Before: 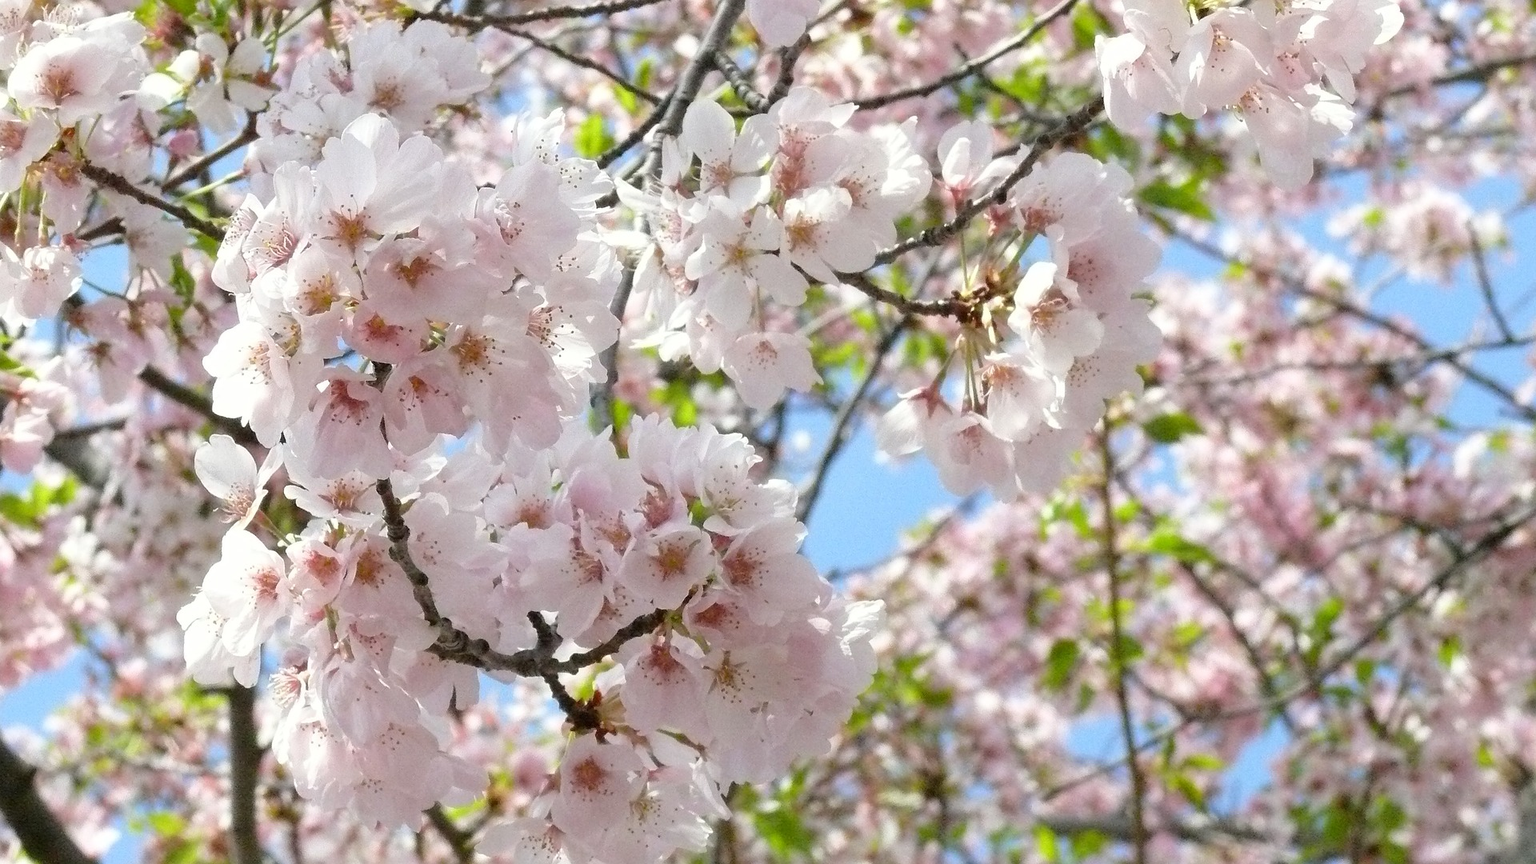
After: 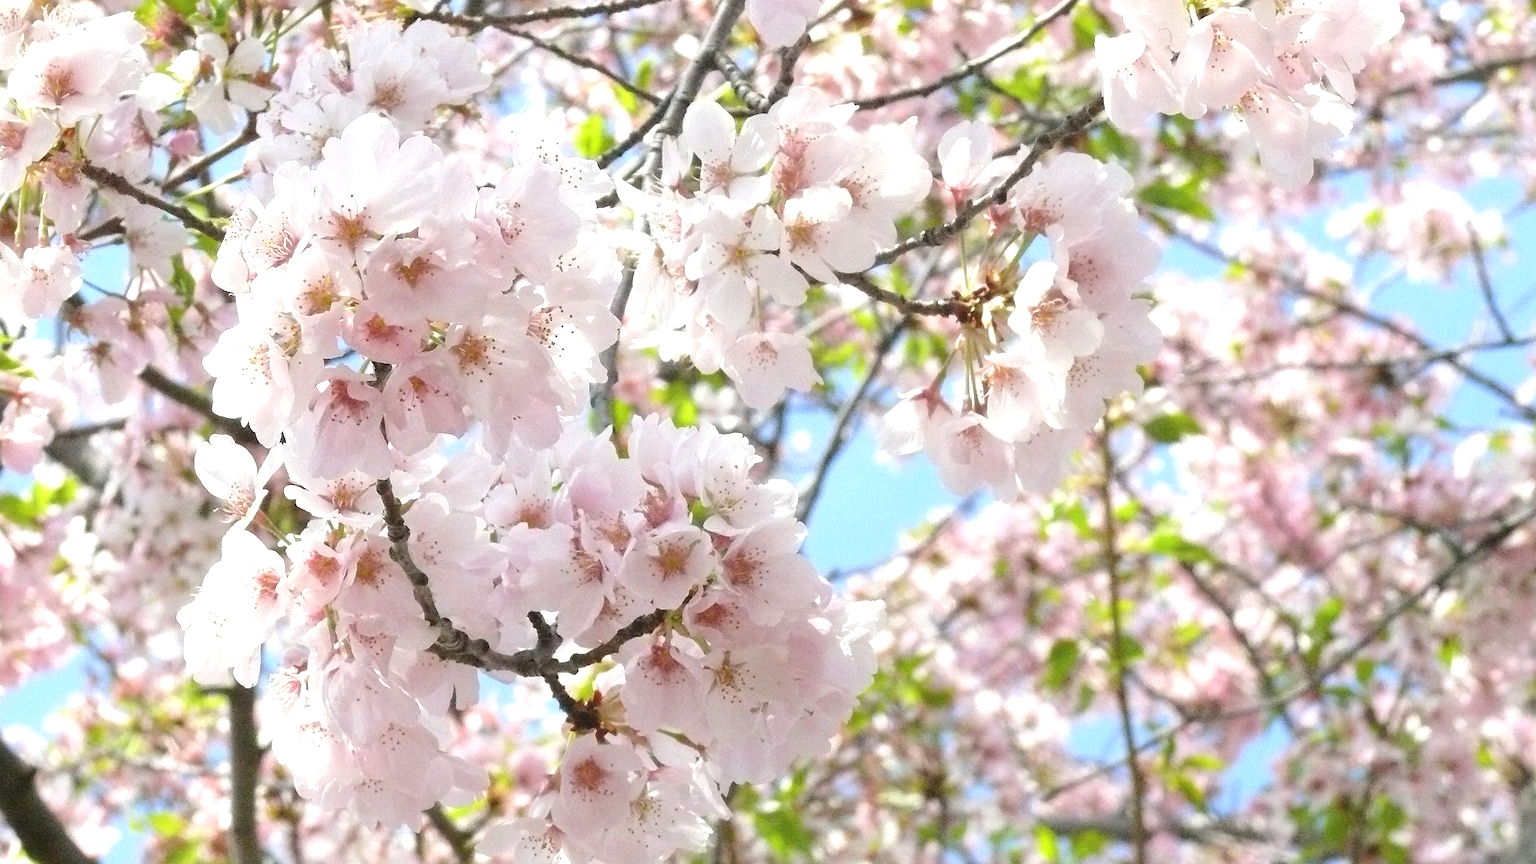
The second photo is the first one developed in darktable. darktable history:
exposure: black level correction -0.002, exposure 0.54 EV, compensate highlight preservation false
contrast equalizer: octaves 7, y [[0.6 ×6], [0.55 ×6], [0 ×6], [0 ×6], [0 ×6]], mix -0.2
